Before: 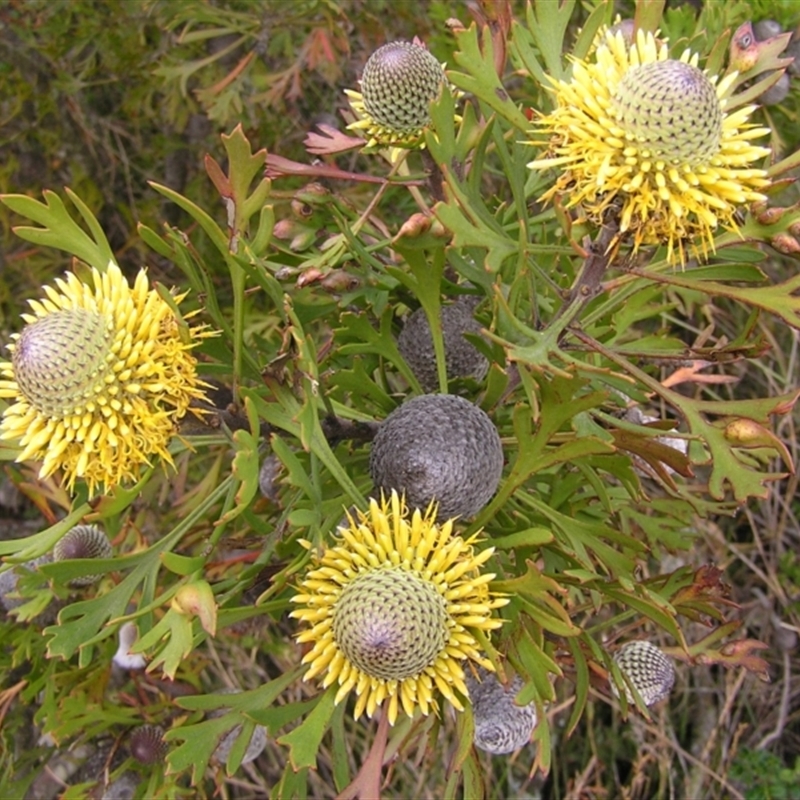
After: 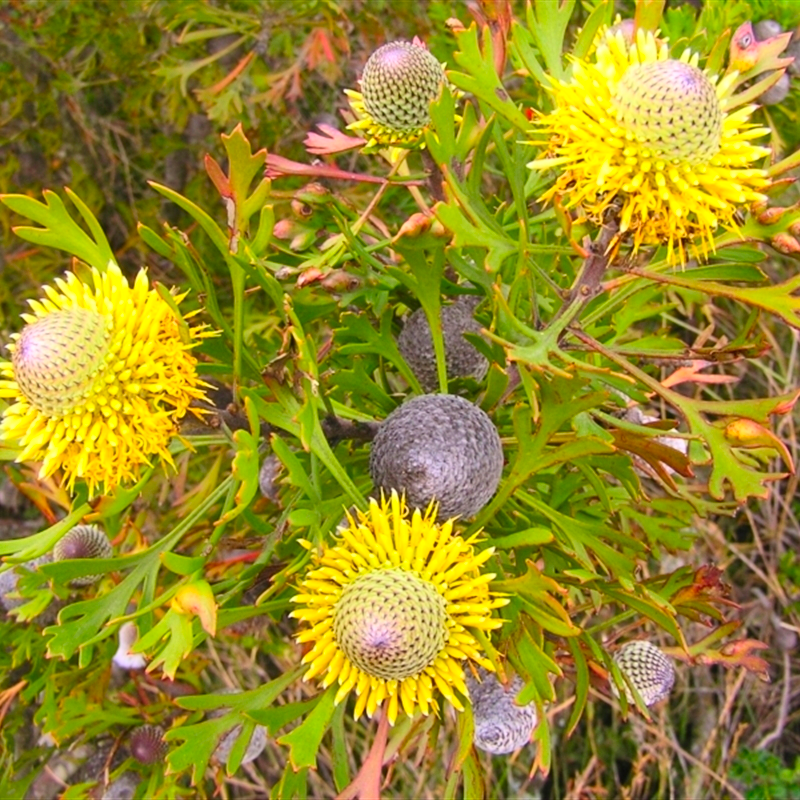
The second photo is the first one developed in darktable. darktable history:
contrast brightness saturation: contrast 0.203, brightness 0.196, saturation 0.805
